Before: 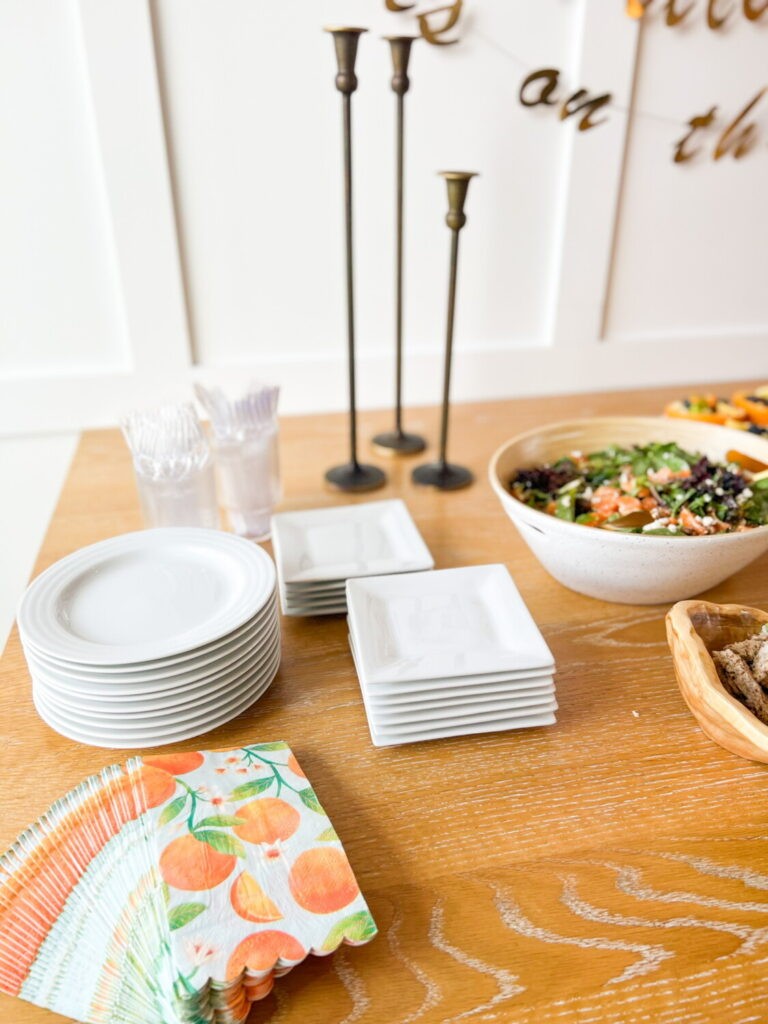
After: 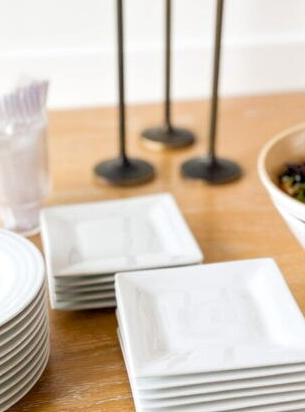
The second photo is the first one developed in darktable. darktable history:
crop: left 30.091%, top 29.966%, right 30.131%, bottom 29.735%
local contrast: highlights 100%, shadows 101%, detail 119%, midtone range 0.2
